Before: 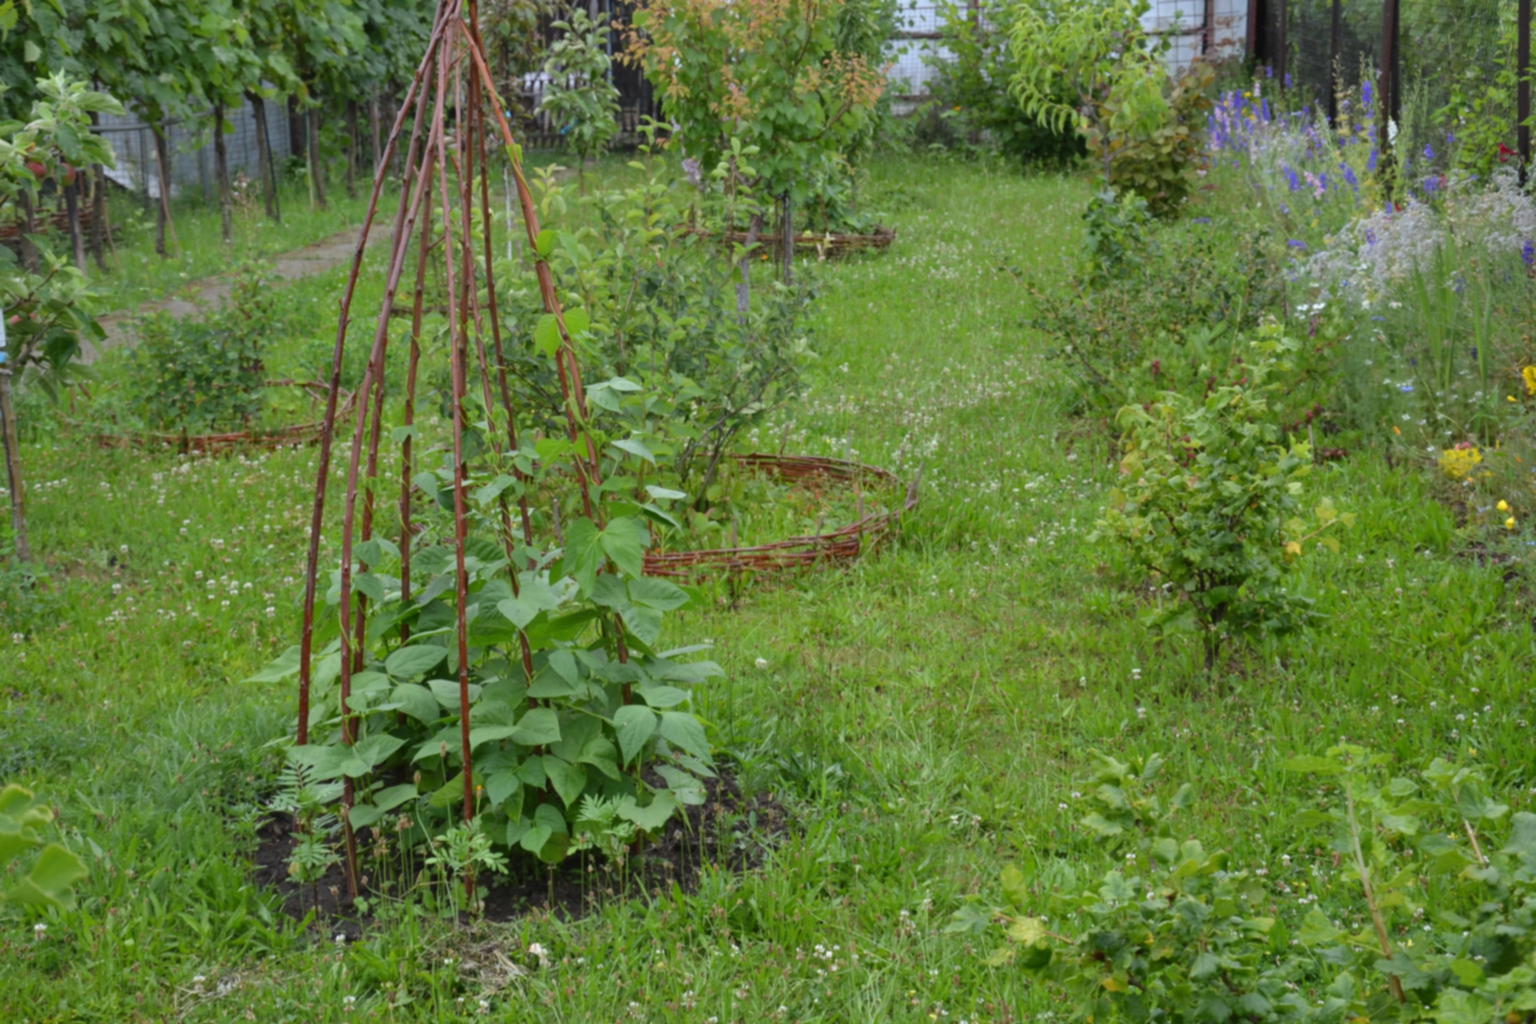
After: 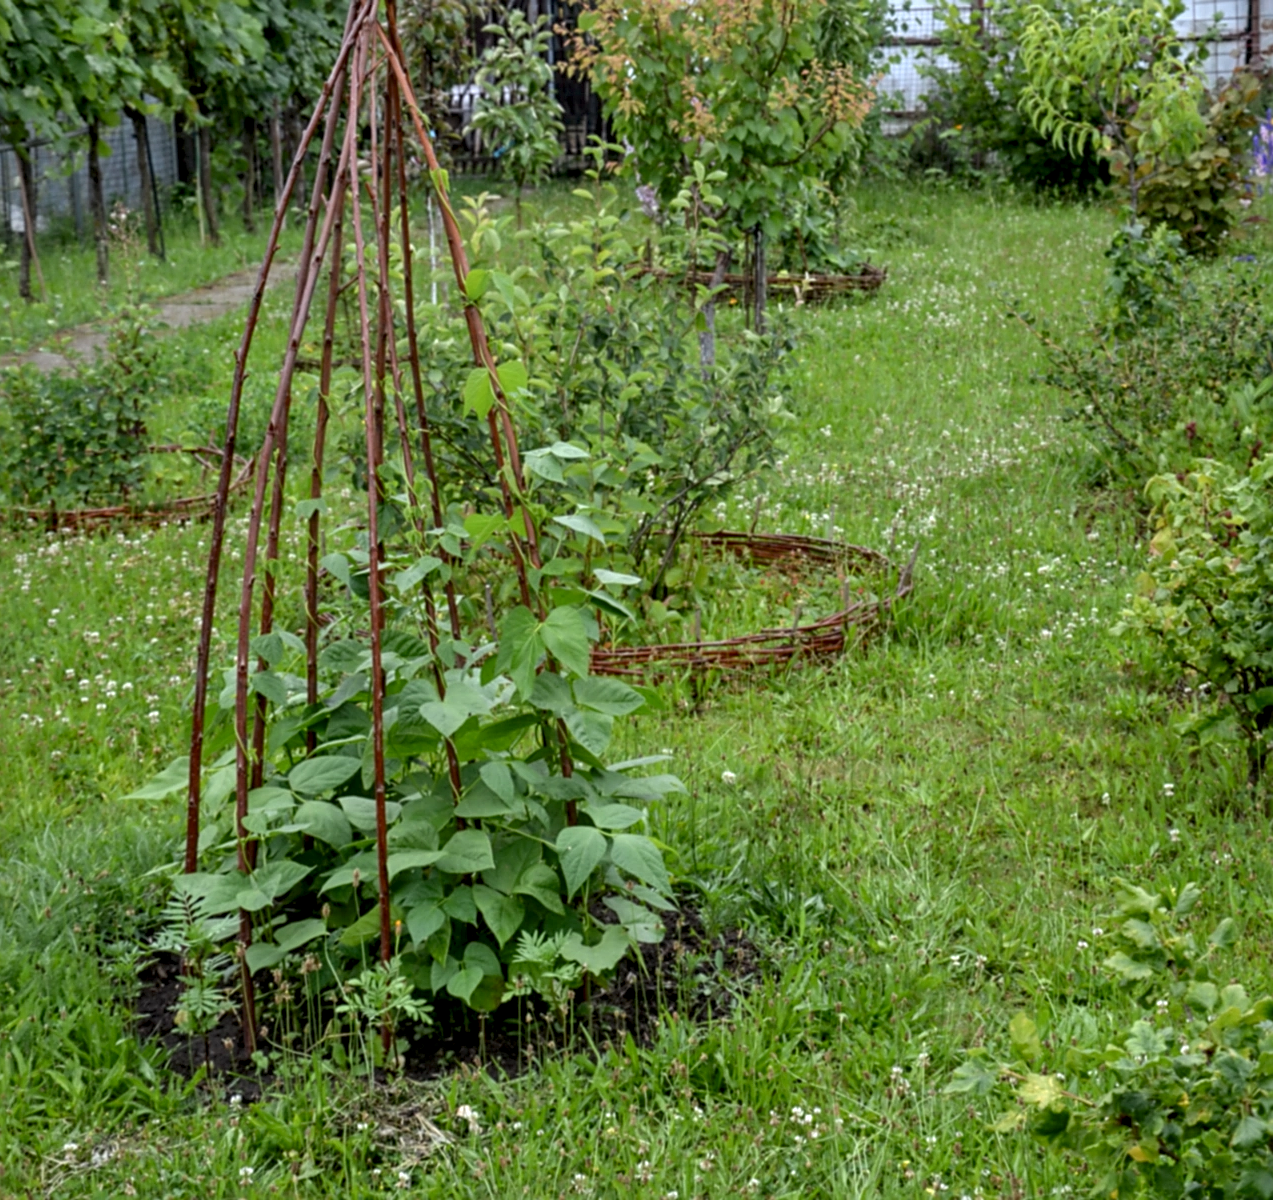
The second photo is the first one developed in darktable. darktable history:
exposure: black level correction 0.004, exposure 0.015 EV, compensate highlight preservation false
crop and rotate: left 9.061%, right 20.207%
local contrast: detail 150%
sharpen: on, module defaults
